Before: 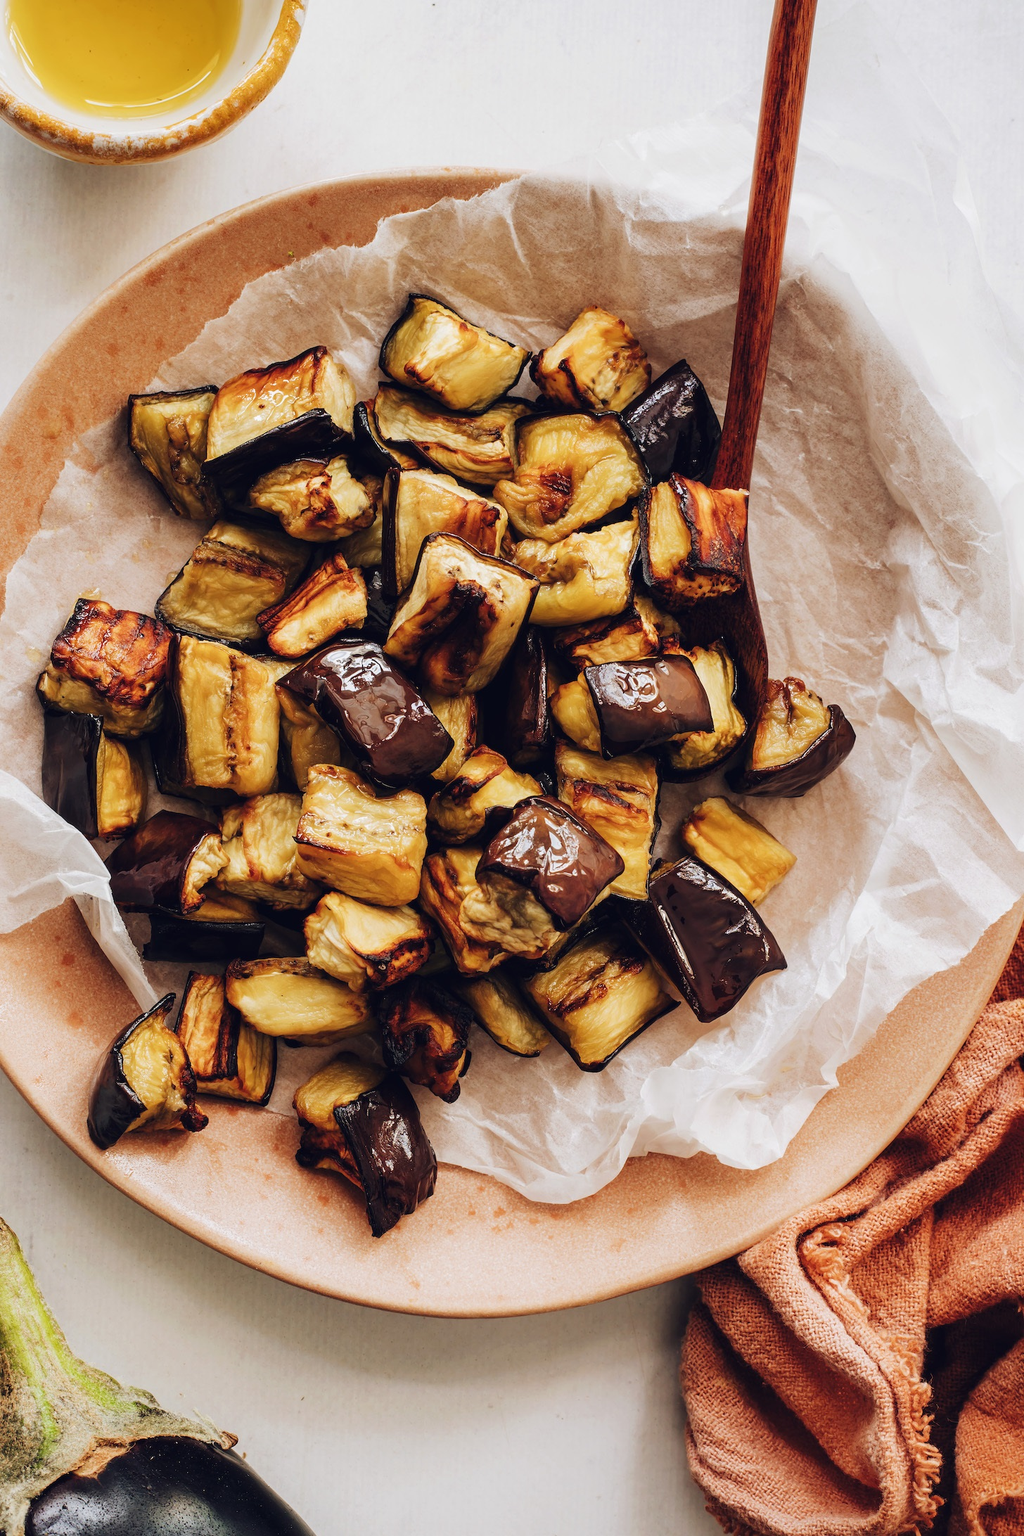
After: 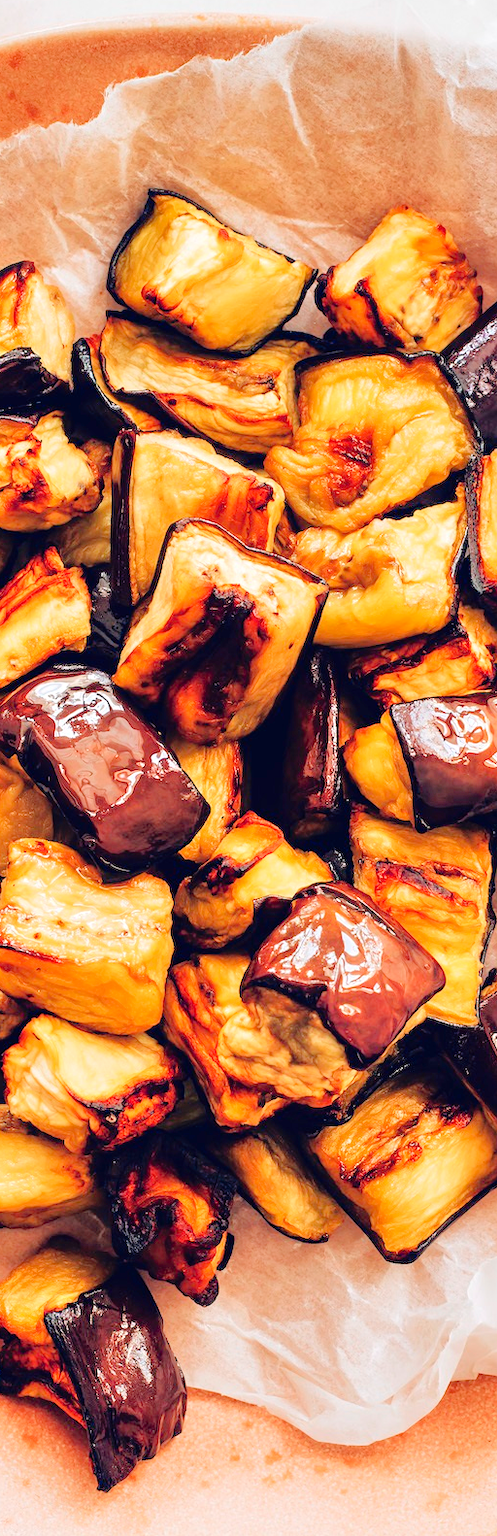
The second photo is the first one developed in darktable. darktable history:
tone equalizer: -7 EV 0.15 EV, -6 EV 0.6 EV, -5 EV 1.15 EV, -4 EV 1.33 EV, -3 EV 1.15 EV, -2 EV 0.6 EV, -1 EV 0.15 EV, mask exposure compensation -0.5 EV
levels: levels [0, 0.43, 0.984]
crop and rotate: left 29.476%, top 10.214%, right 35.32%, bottom 17.333%
